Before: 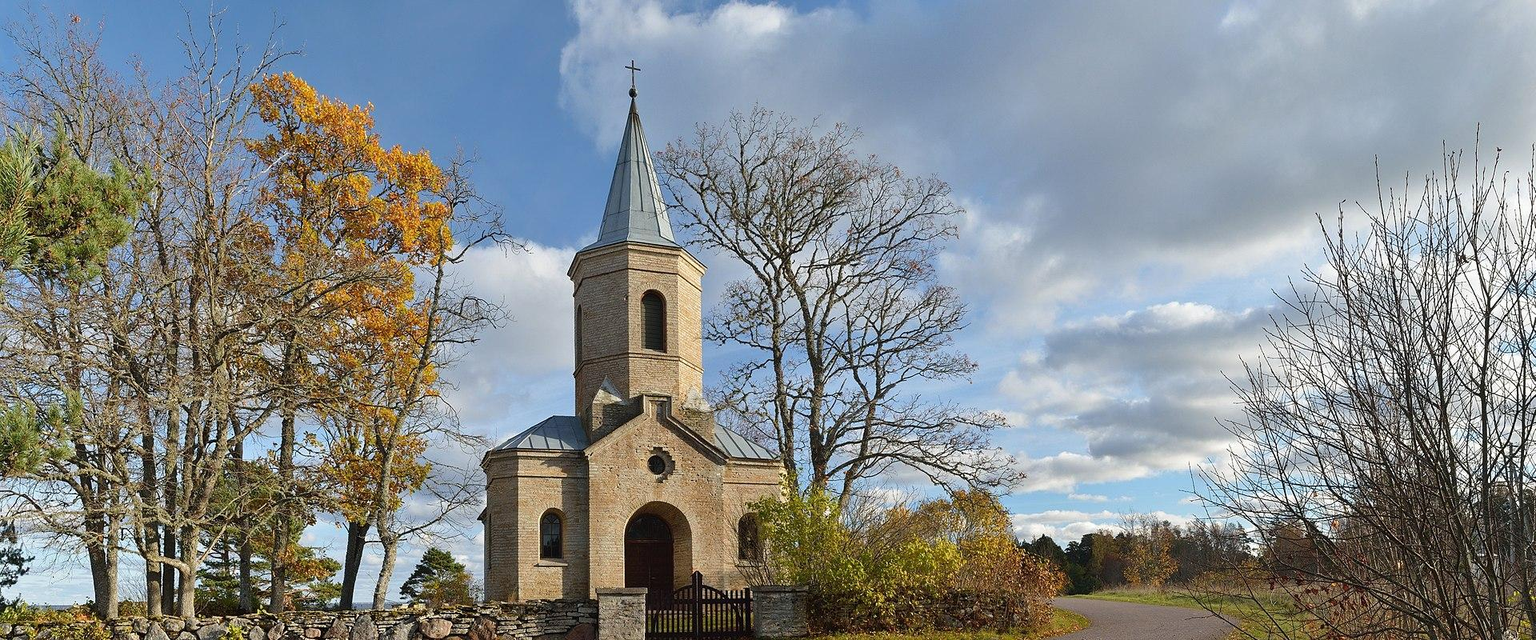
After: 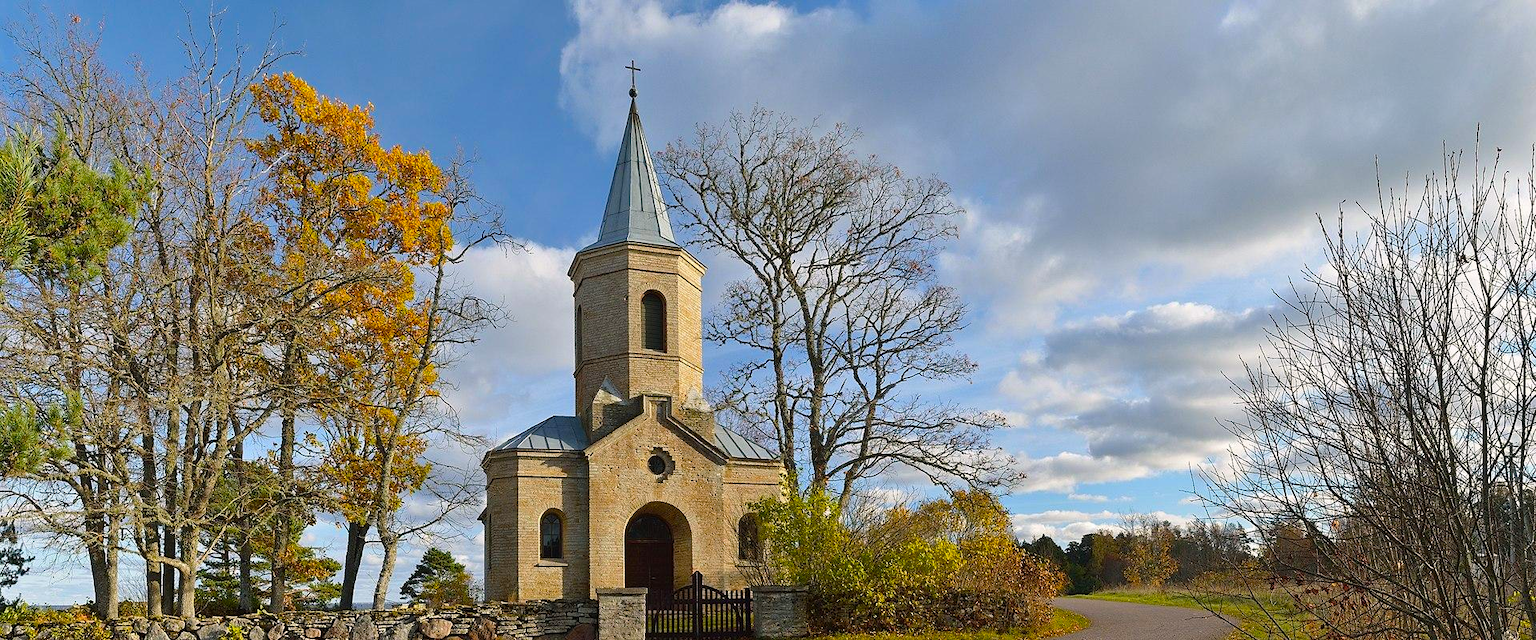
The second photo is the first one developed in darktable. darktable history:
color correction: highlights a* -4.66, highlights b* 5.04, saturation 0.96
color balance rgb: highlights gain › chroma 1.557%, highlights gain › hue 308.53°, perceptual saturation grading › global saturation 39.739%
